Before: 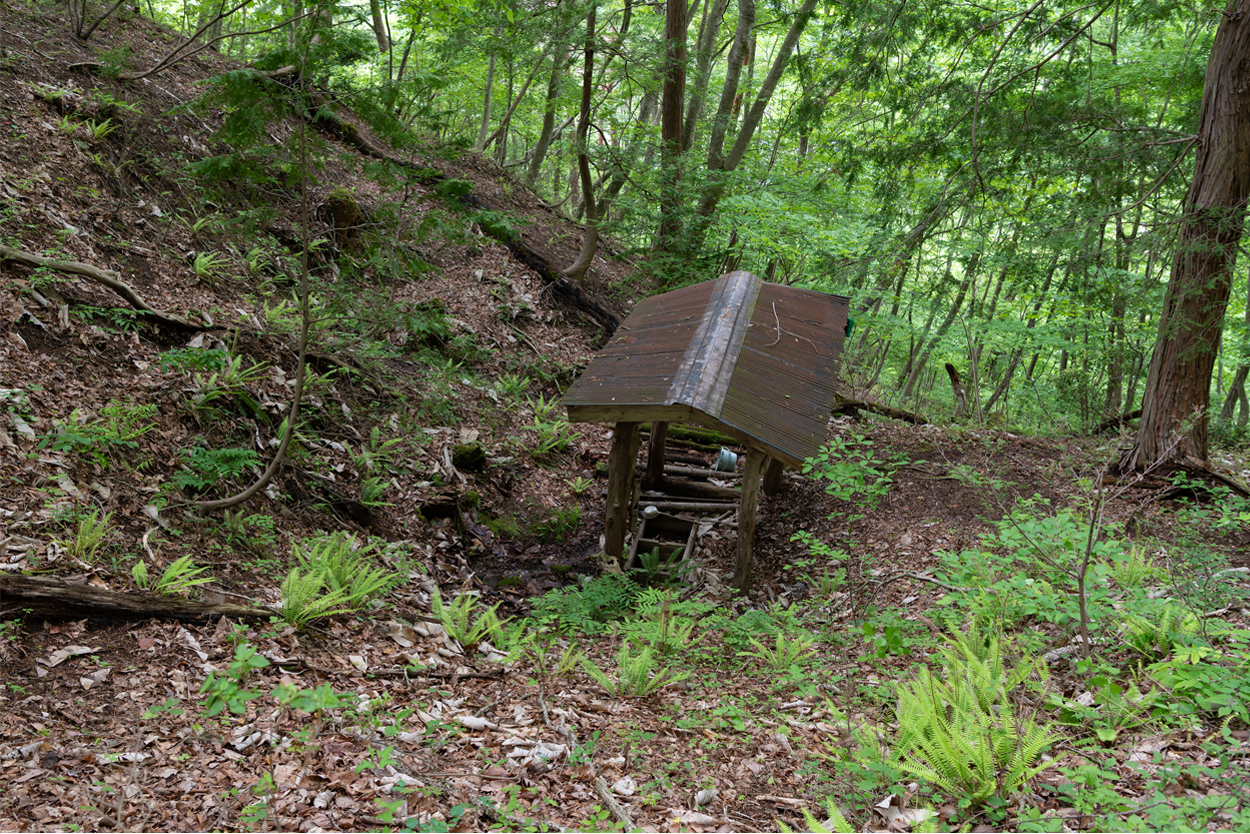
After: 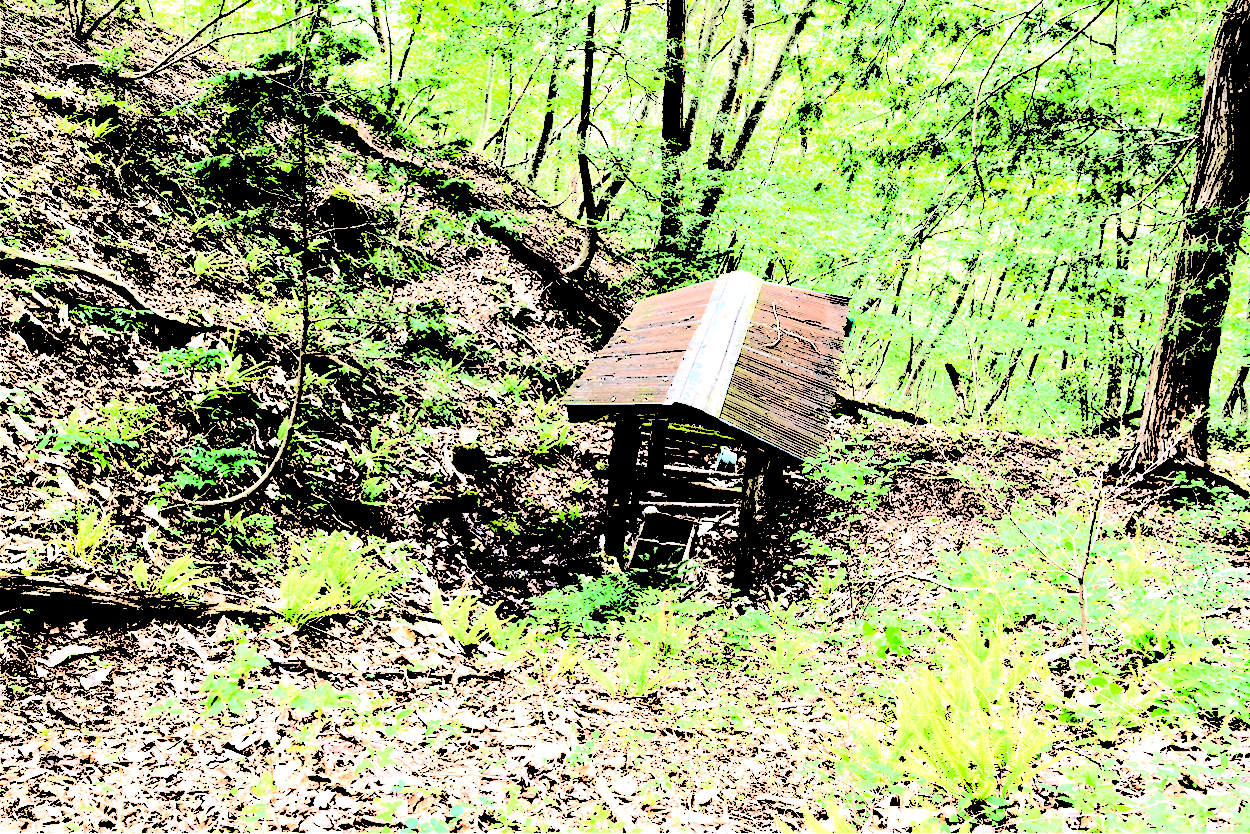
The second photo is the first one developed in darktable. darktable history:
tone equalizer: -8 EV -0.78 EV, -7 EV -0.721 EV, -6 EV -0.582 EV, -5 EV -0.376 EV, -3 EV 0.387 EV, -2 EV 0.6 EV, -1 EV 0.679 EV, +0 EV 0.746 EV, edges refinement/feathering 500, mask exposure compensation -1.57 EV, preserve details no
levels: levels [0.246, 0.256, 0.506]
